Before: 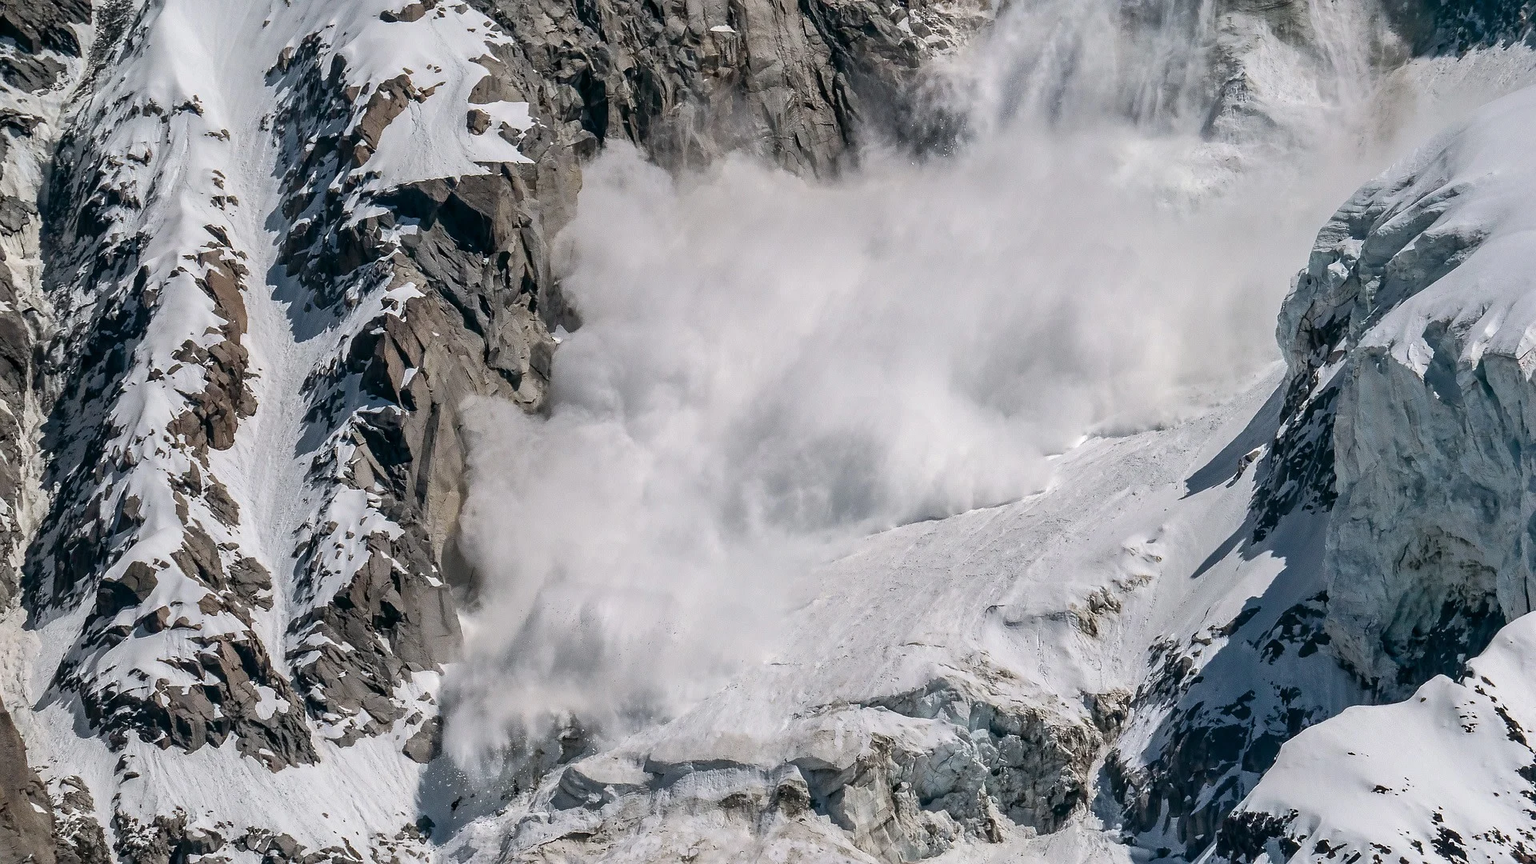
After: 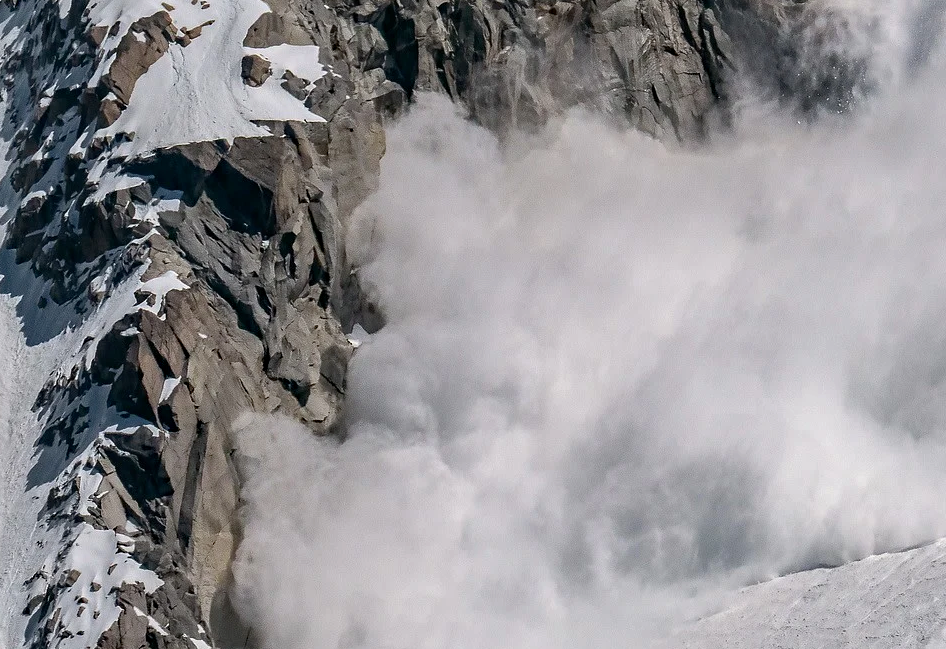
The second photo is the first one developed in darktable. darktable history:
haze removal: compatibility mode true, adaptive false
crop: left 17.835%, top 7.675%, right 32.881%, bottom 32.213%
